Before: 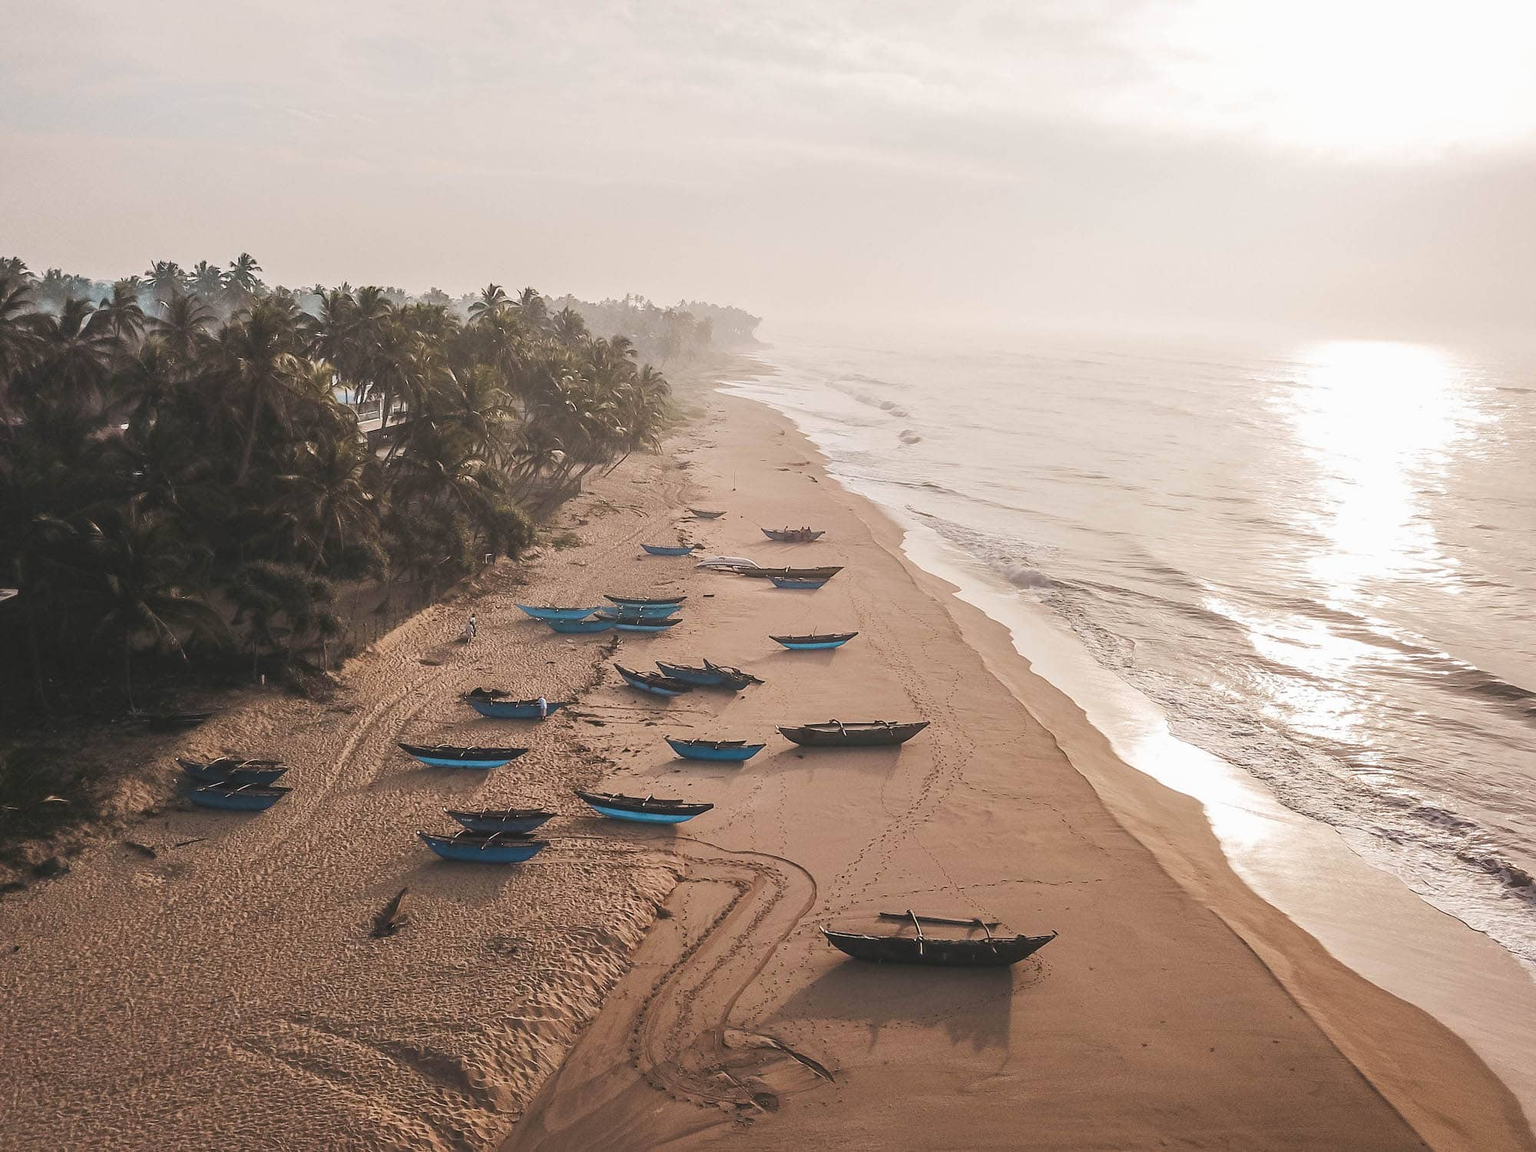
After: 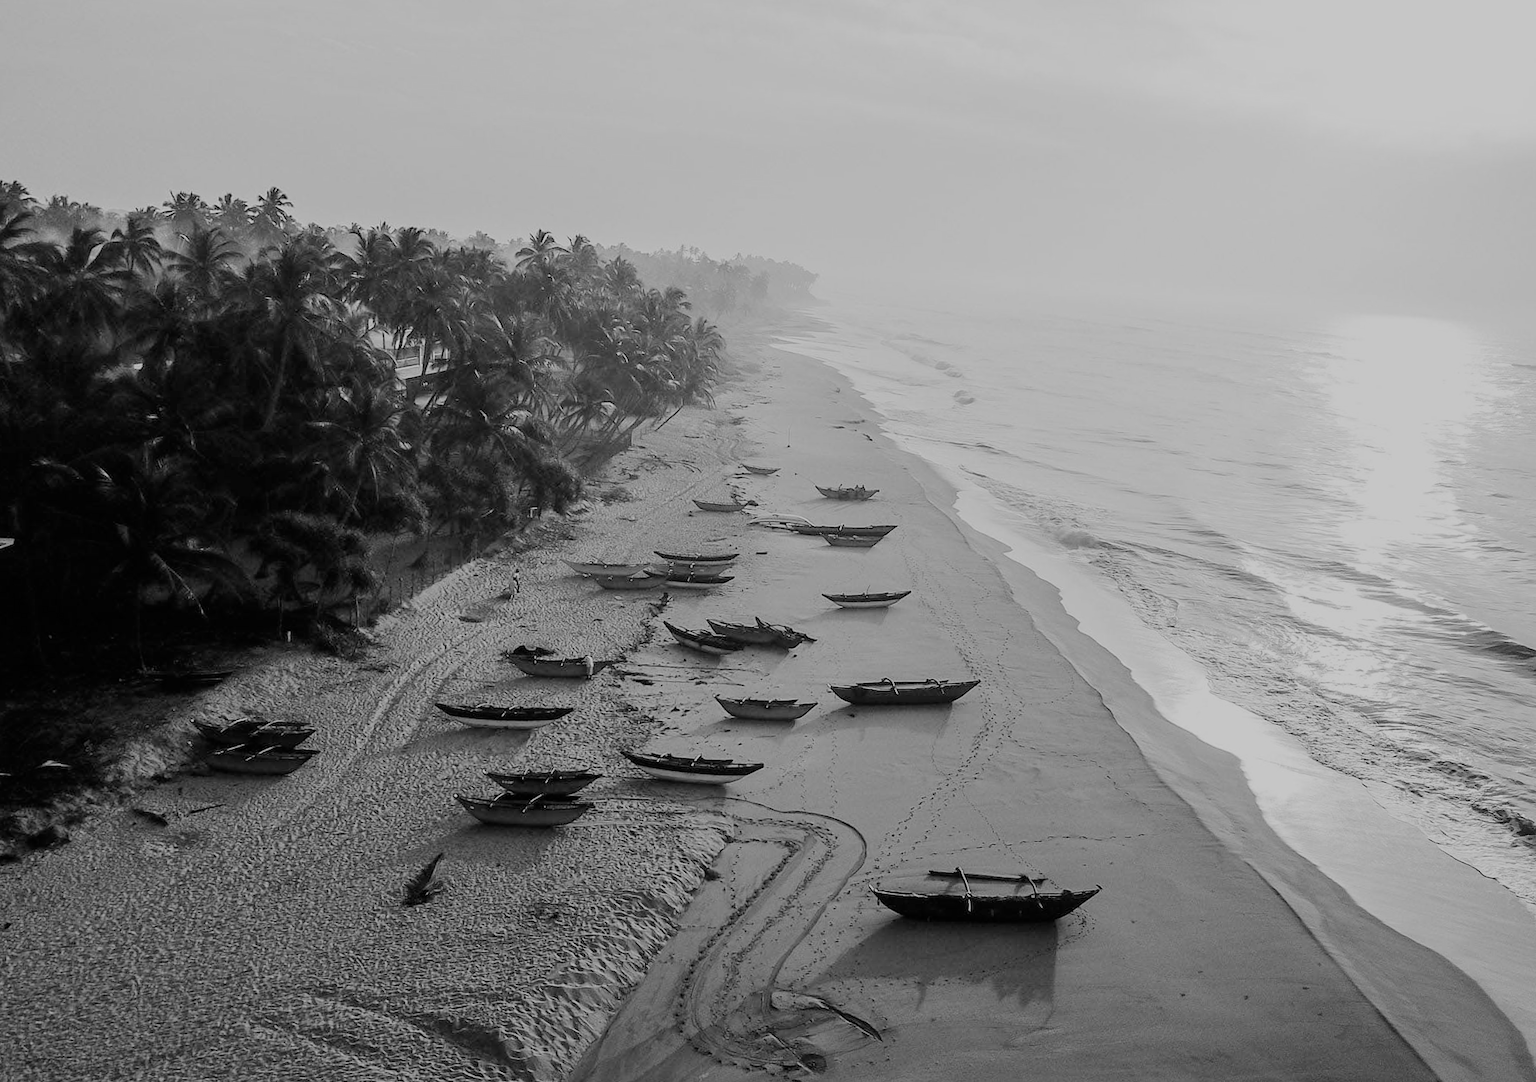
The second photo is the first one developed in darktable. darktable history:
monochrome: a -71.75, b 75.82
filmic rgb: black relative exposure -4.14 EV, white relative exposure 5.1 EV, hardness 2.11, contrast 1.165
tone equalizer: on, module defaults
rotate and perspective: rotation 0.679°, lens shift (horizontal) 0.136, crop left 0.009, crop right 0.991, crop top 0.078, crop bottom 0.95
